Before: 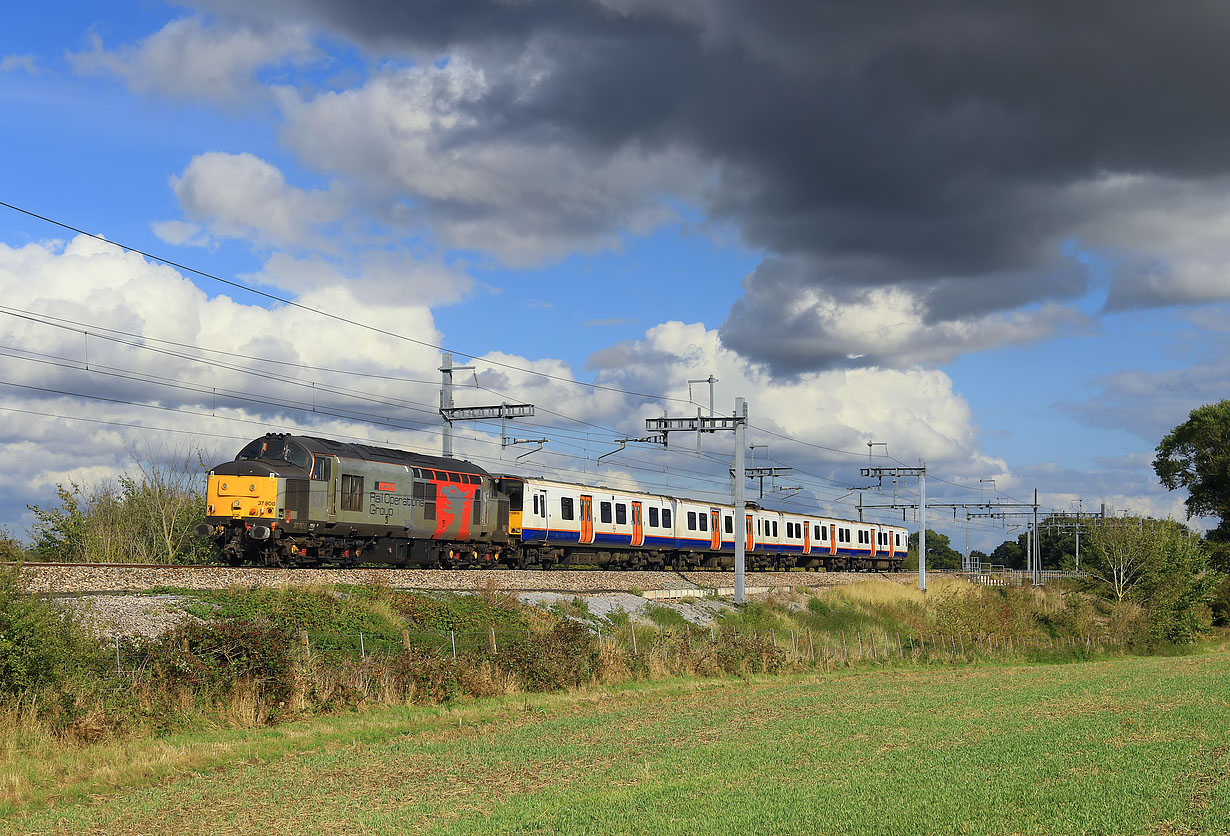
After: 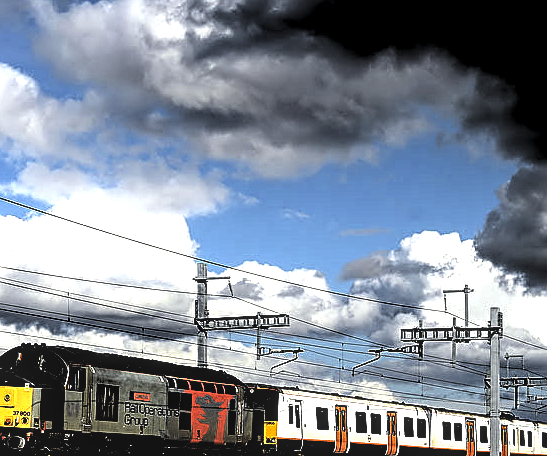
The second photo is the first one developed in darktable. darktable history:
crop: left 19.978%, top 10.882%, right 35.492%, bottom 34.52%
levels: levels [0.514, 0.759, 1]
exposure: black level correction 0, exposure 0.897 EV, compensate exposure bias true, compensate highlight preservation false
local contrast: on, module defaults
sharpen: on, module defaults
